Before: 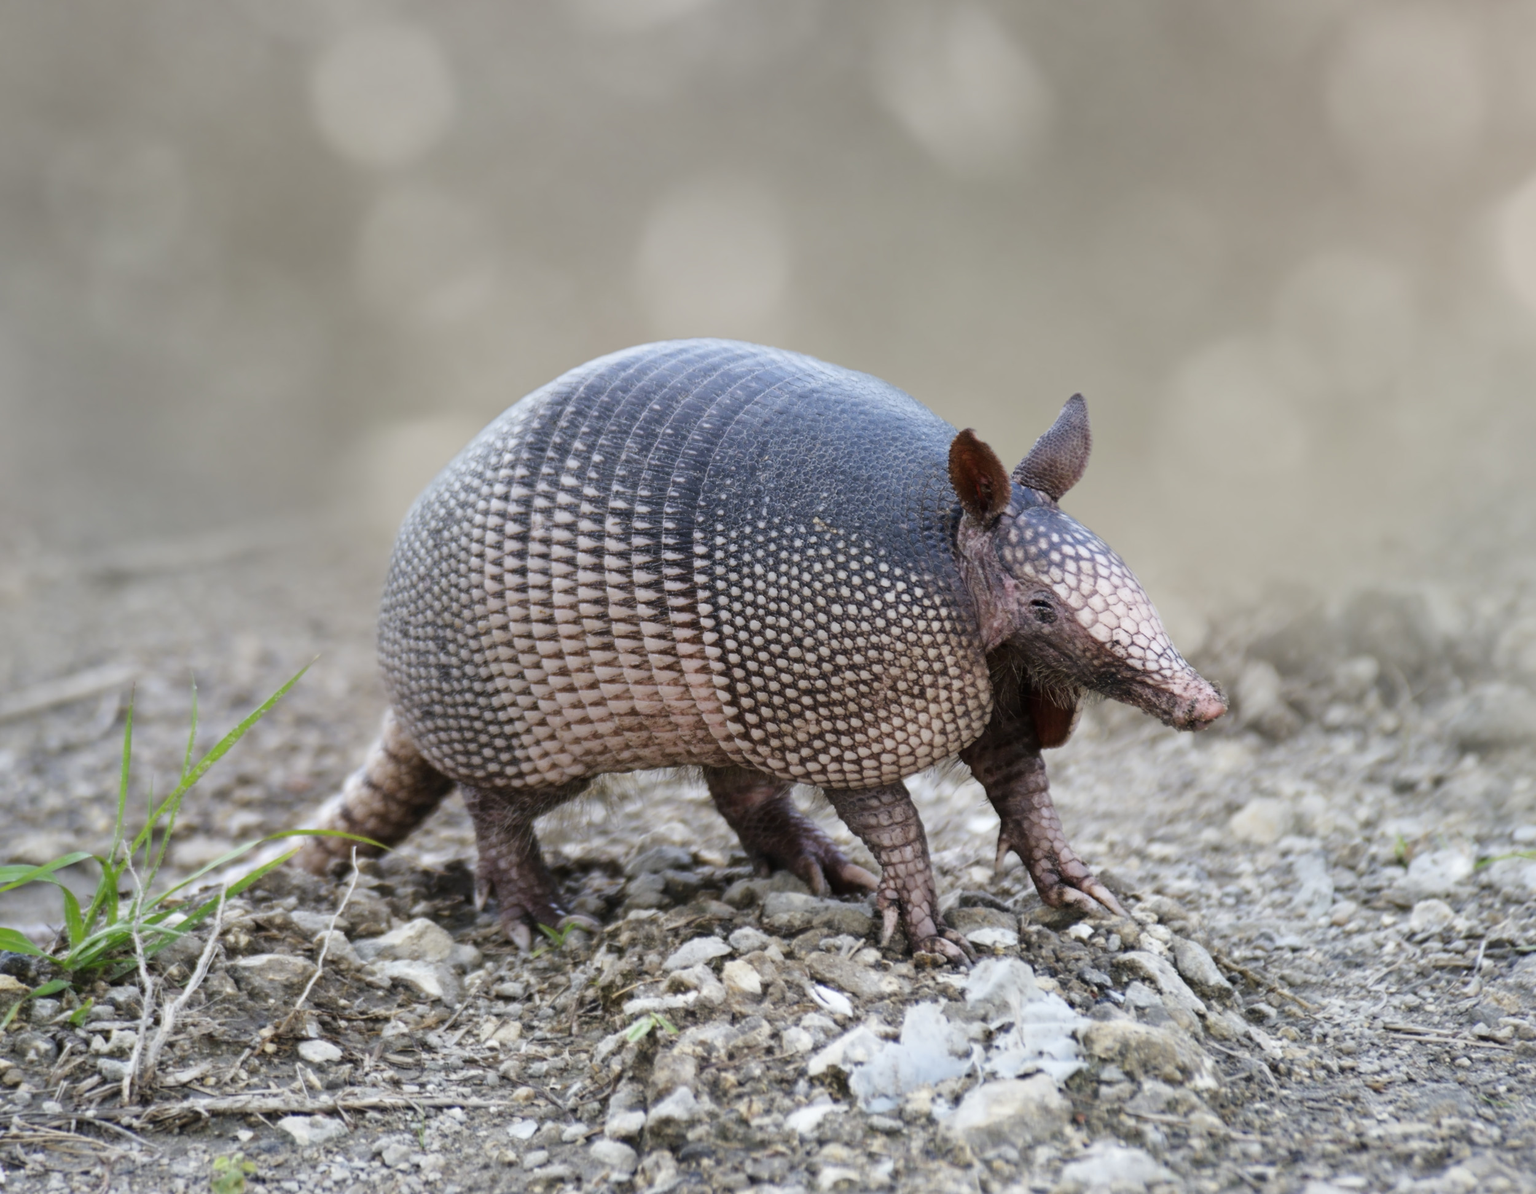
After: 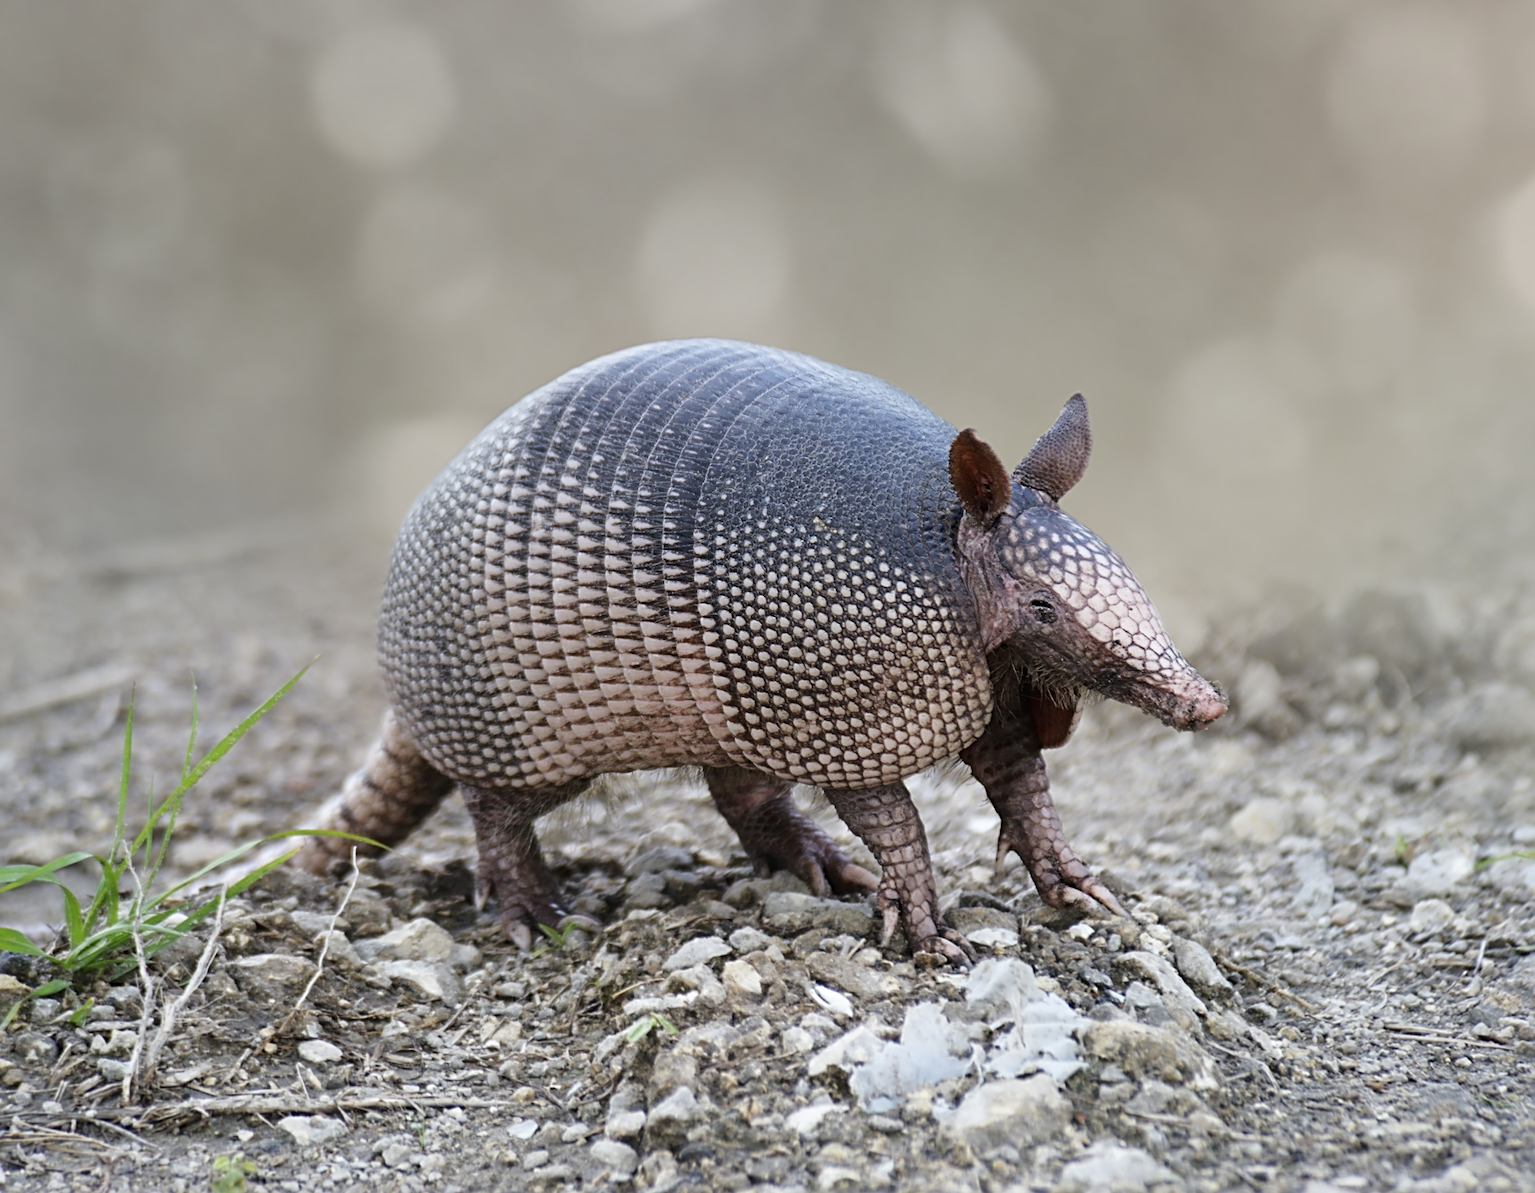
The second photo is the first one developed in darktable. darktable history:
sharpen: radius 3.974
color correction: highlights b* 0.047, saturation 0.989
